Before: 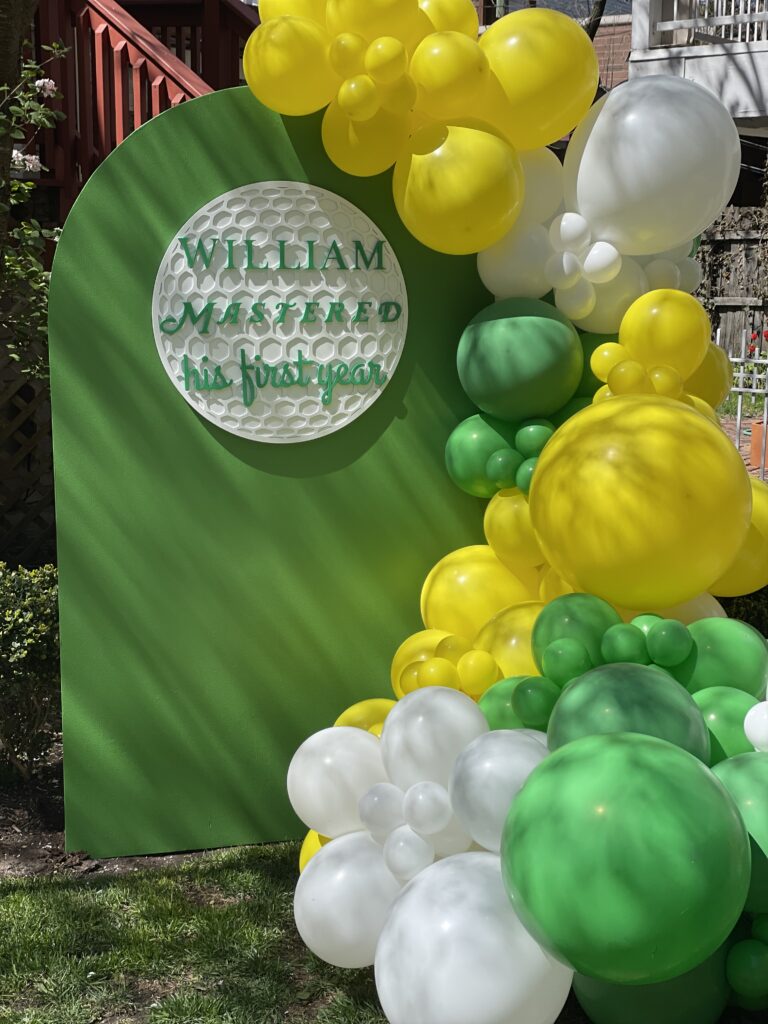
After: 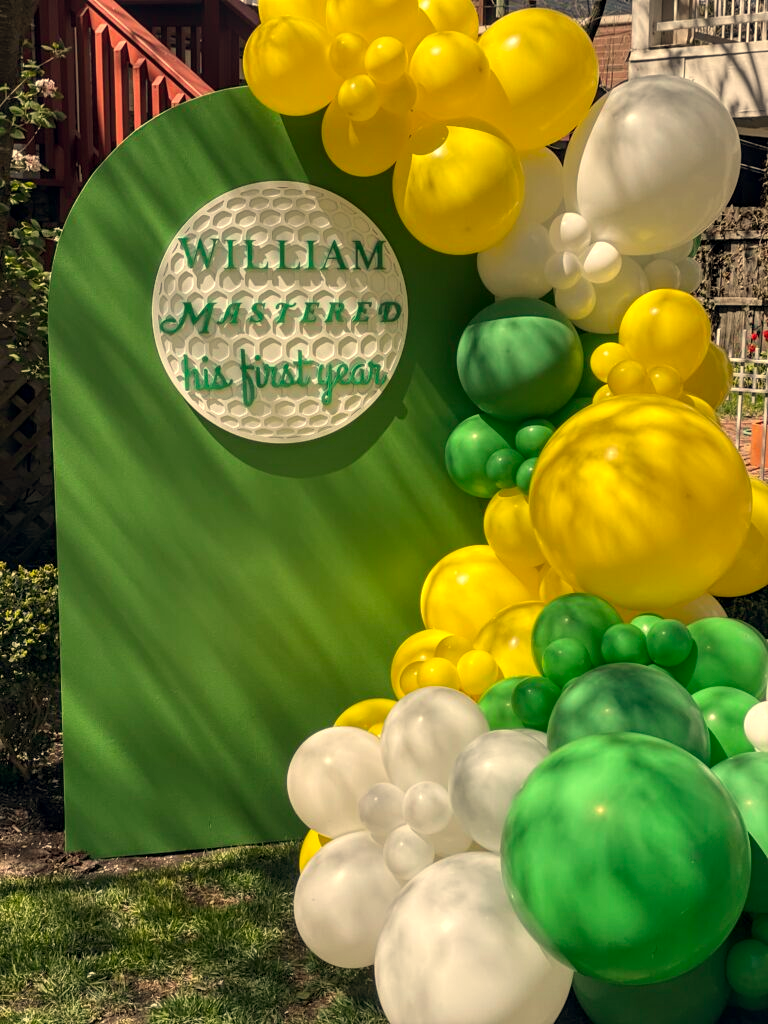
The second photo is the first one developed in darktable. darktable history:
white balance: red 1.123, blue 0.83
color correction: highlights a* 0.207, highlights b* 2.7, shadows a* -0.874, shadows b* -4.78
local contrast: detail 130%
